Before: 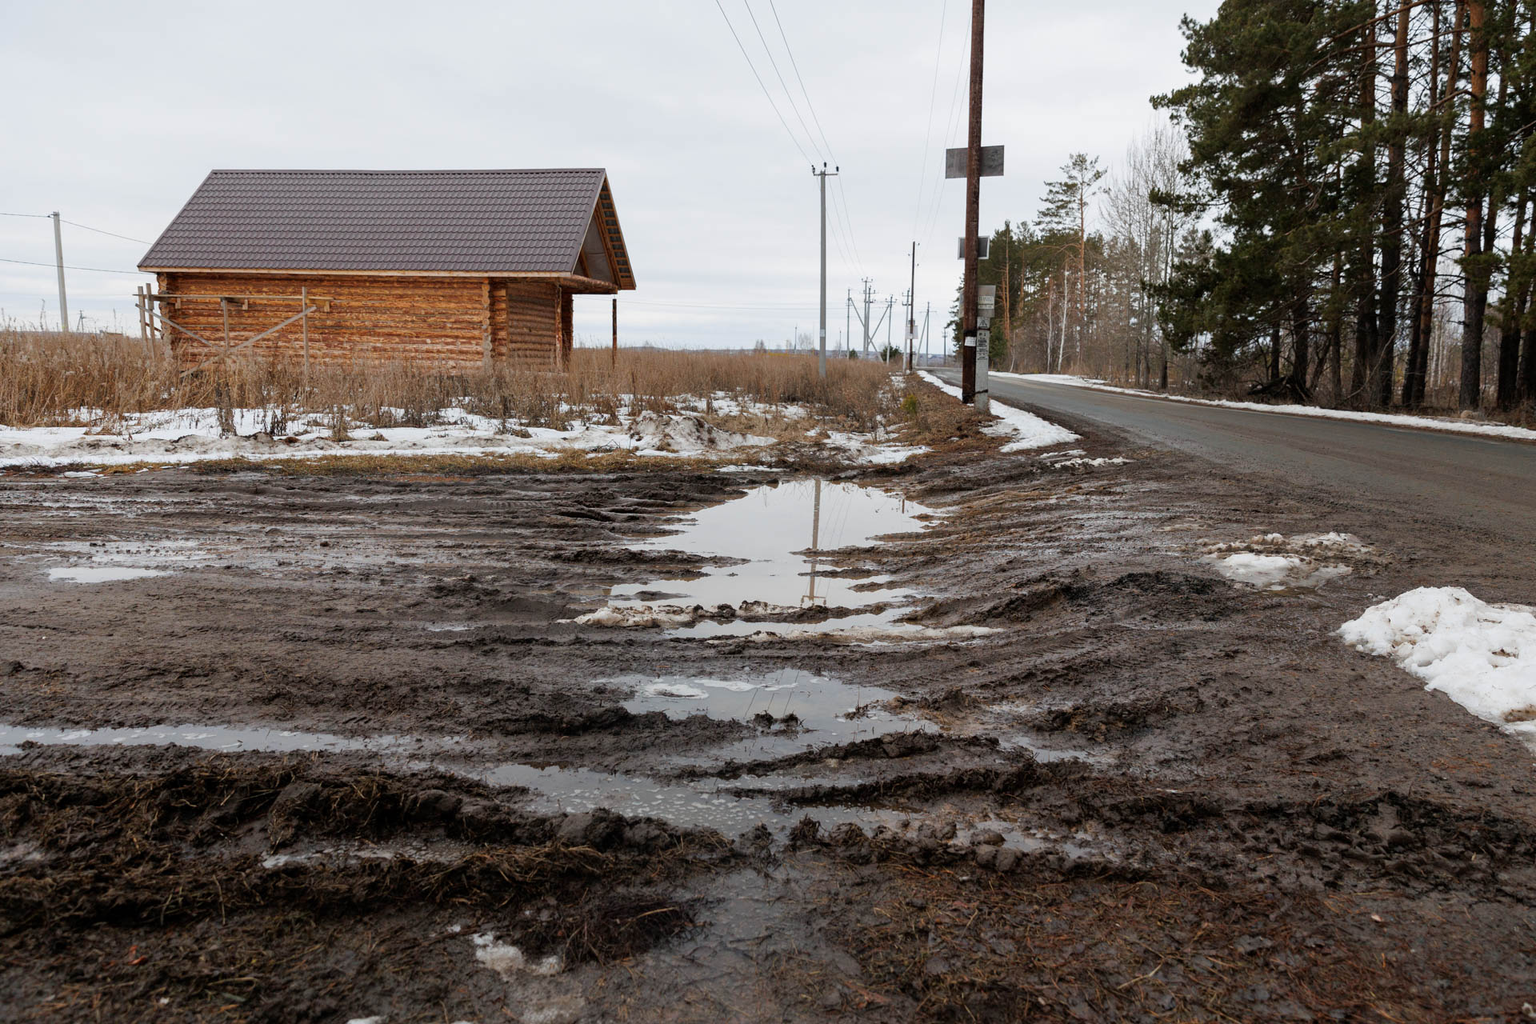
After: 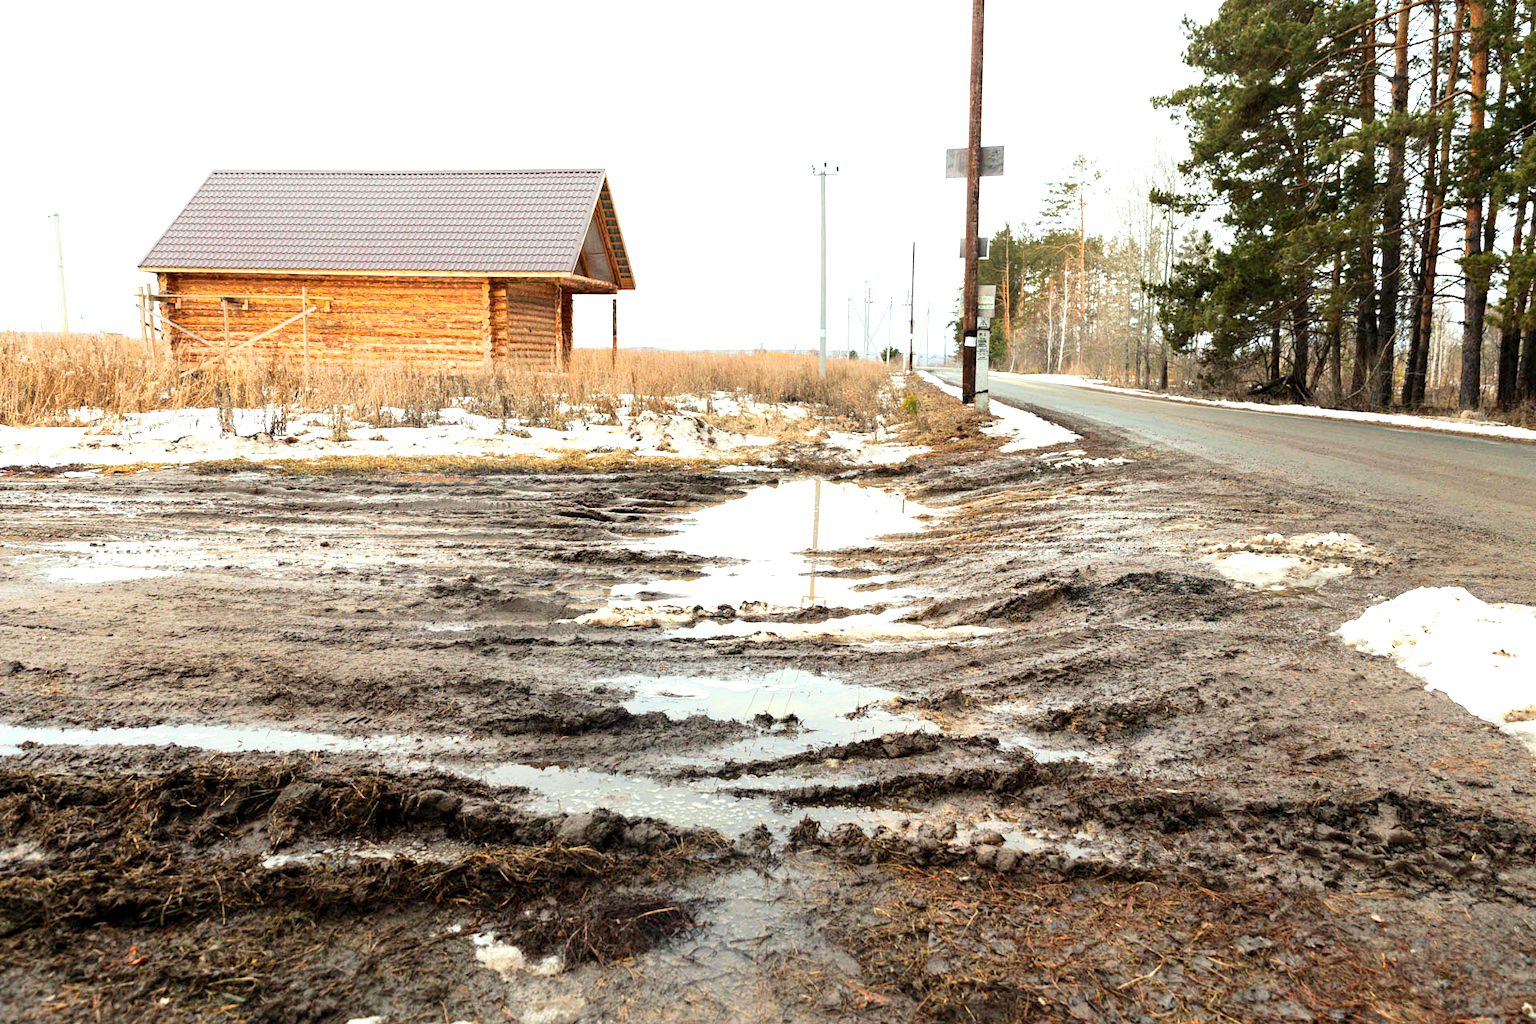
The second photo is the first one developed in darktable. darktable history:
color correction: highlights a* -4.46, highlights b* 6.8
exposure: black level correction 0.001, exposure 1.398 EV, compensate highlight preservation false
contrast brightness saturation: contrast 0.197, brightness 0.159, saturation 0.227
